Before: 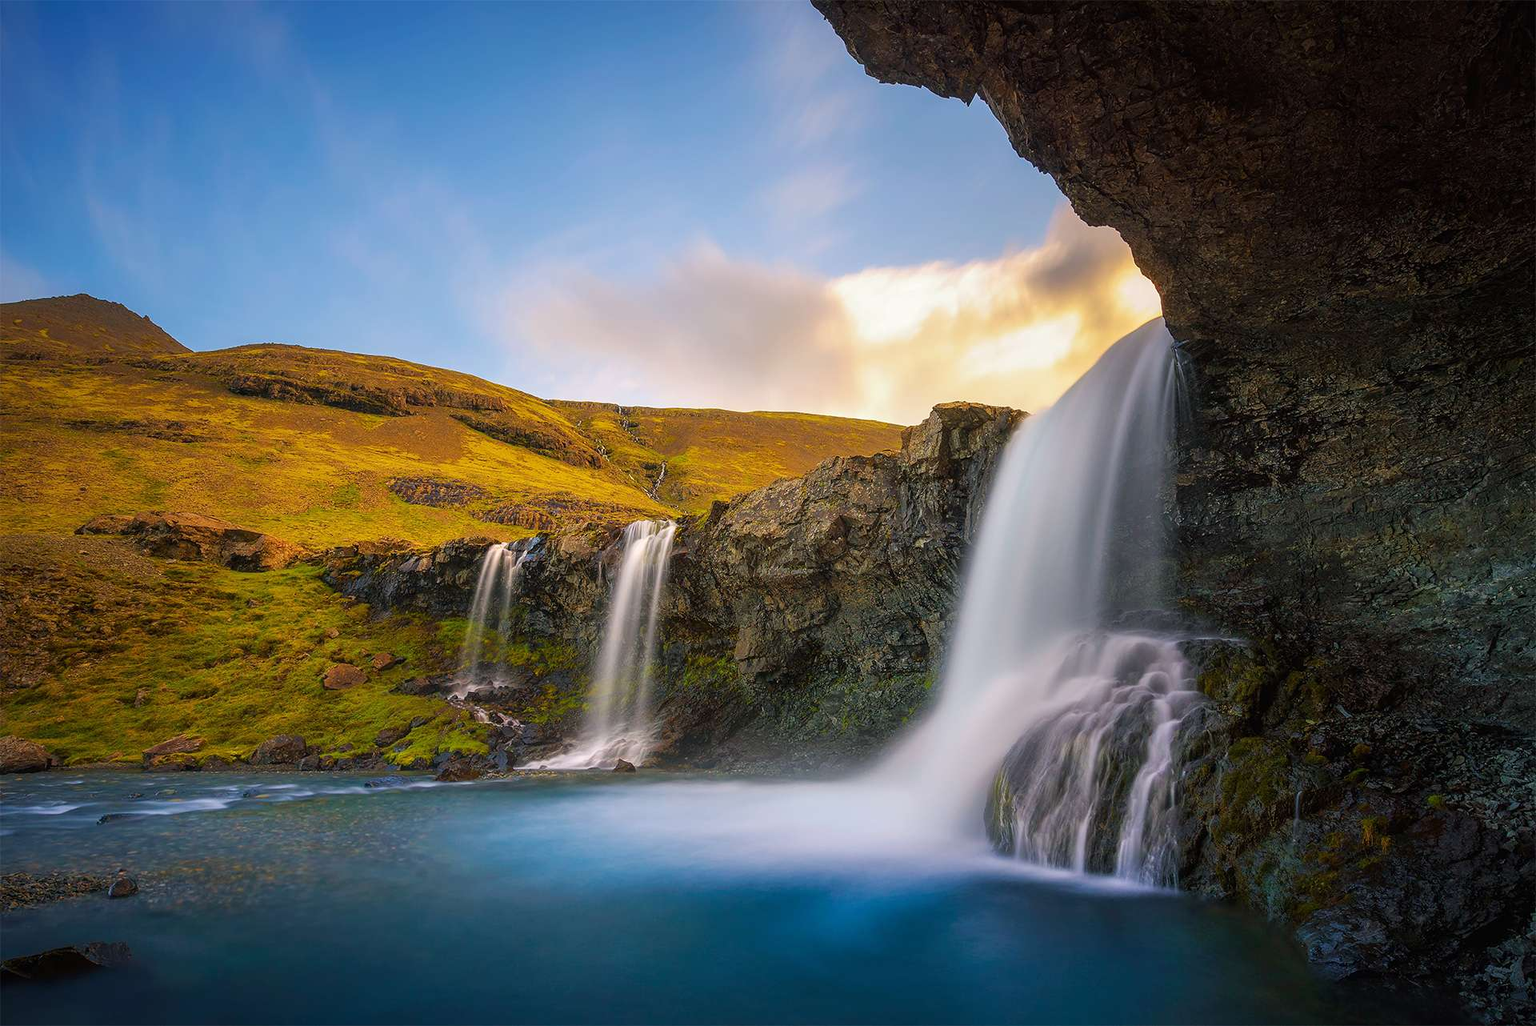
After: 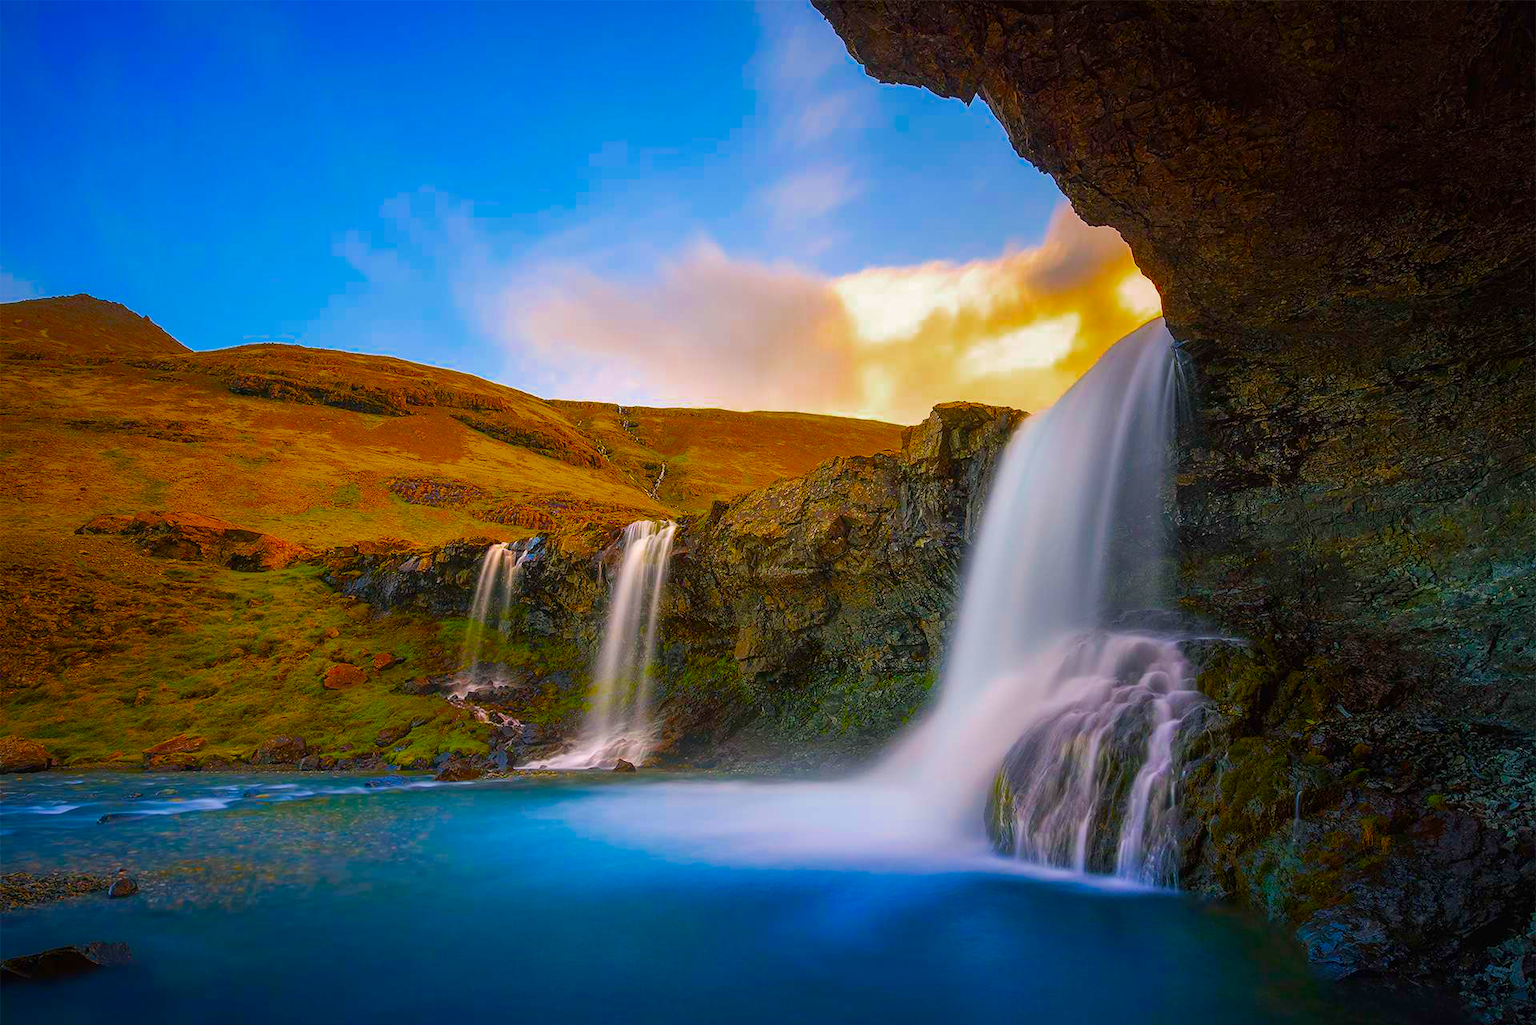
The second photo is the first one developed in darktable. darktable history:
color zones: curves: ch0 [(0, 0.425) (0.143, 0.422) (0.286, 0.42) (0.429, 0.419) (0.571, 0.419) (0.714, 0.42) (0.857, 0.422) (1, 0.425)]; ch1 [(0, 0.666) (0.143, 0.669) (0.286, 0.671) (0.429, 0.67) (0.571, 0.67) (0.714, 0.67) (0.857, 0.67) (1, 0.666)]
color balance rgb: linear chroma grading › global chroma 15%, perceptual saturation grading › global saturation 30%
